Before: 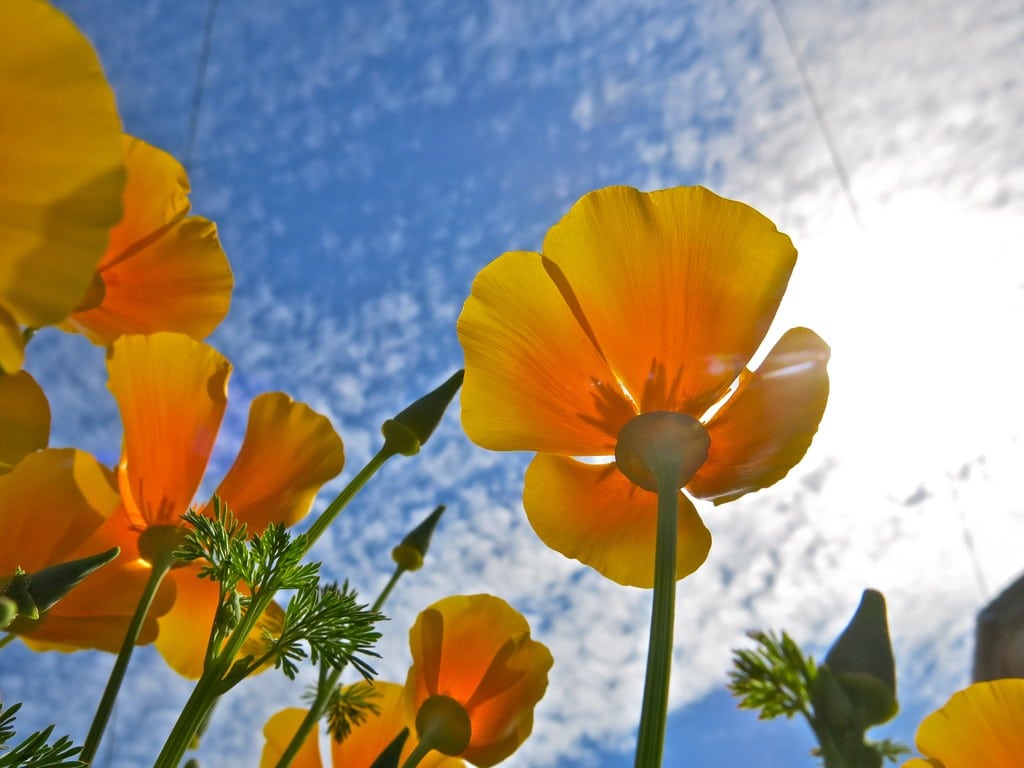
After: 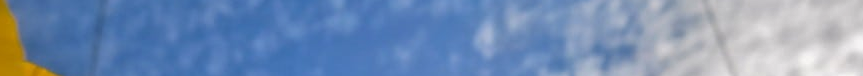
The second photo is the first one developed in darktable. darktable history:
crop and rotate: left 9.644%, top 9.491%, right 6.021%, bottom 80.509%
shadows and highlights: low approximation 0.01, soften with gaussian
